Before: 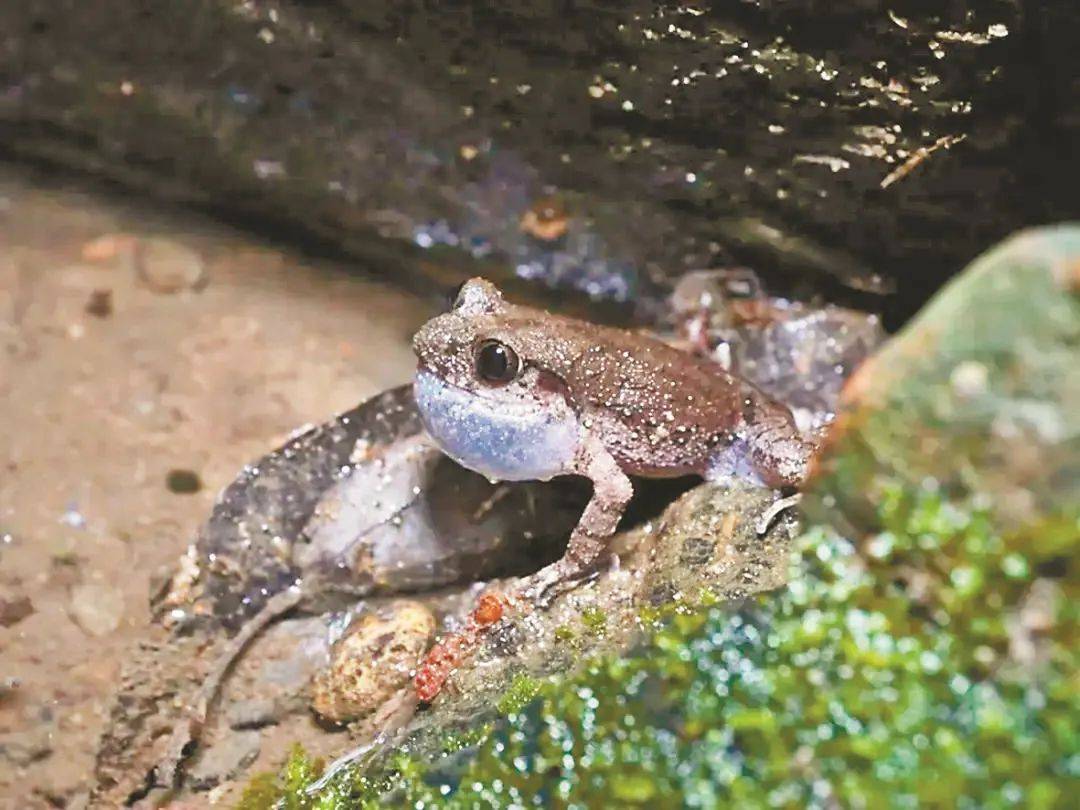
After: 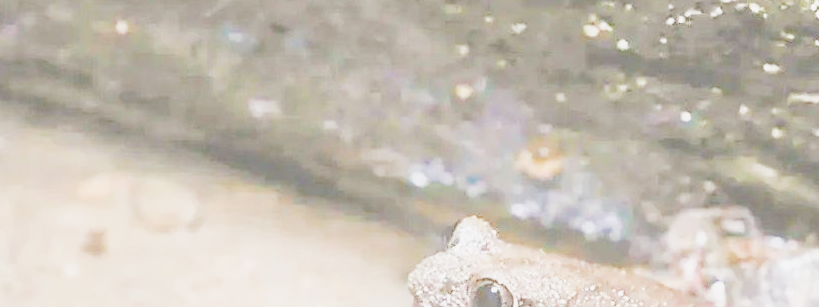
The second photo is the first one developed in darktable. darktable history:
tone curve: curves: ch0 [(0, 0.005) (0.103, 0.097) (0.18, 0.22) (0.378, 0.482) (0.504, 0.631) (0.663, 0.801) (0.834, 0.914) (1, 0.971)]; ch1 [(0, 0) (0.172, 0.123) (0.324, 0.253) (0.396, 0.388) (0.478, 0.461) (0.499, 0.498) (0.522, 0.528) (0.604, 0.692) (0.704, 0.818) (1, 1)]; ch2 [(0, 0) (0.411, 0.424) (0.496, 0.5) (0.515, 0.519) (0.555, 0.585) (0.628, 0.703) (1, 1)], preserve colors none
crop: left 0.515%, top 7.631%, right 23.572%, bottom 54.441%
